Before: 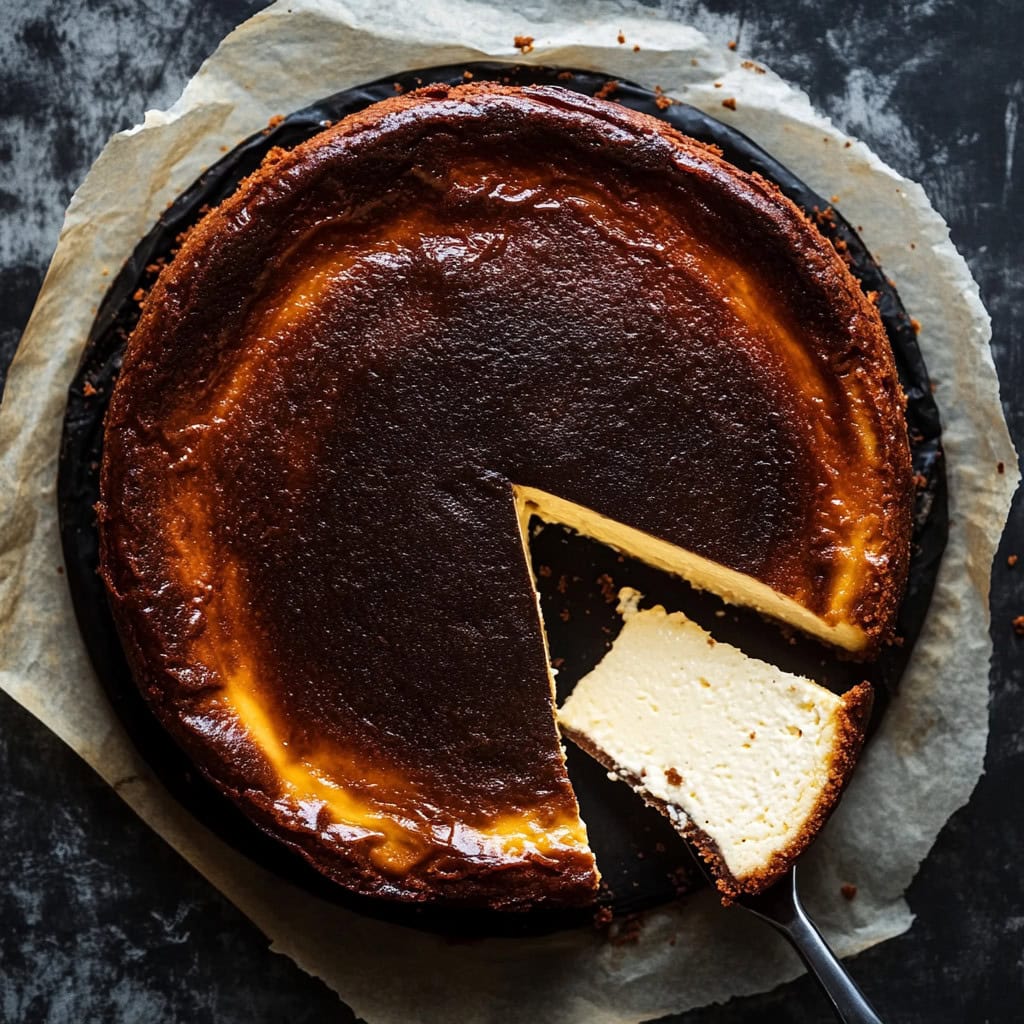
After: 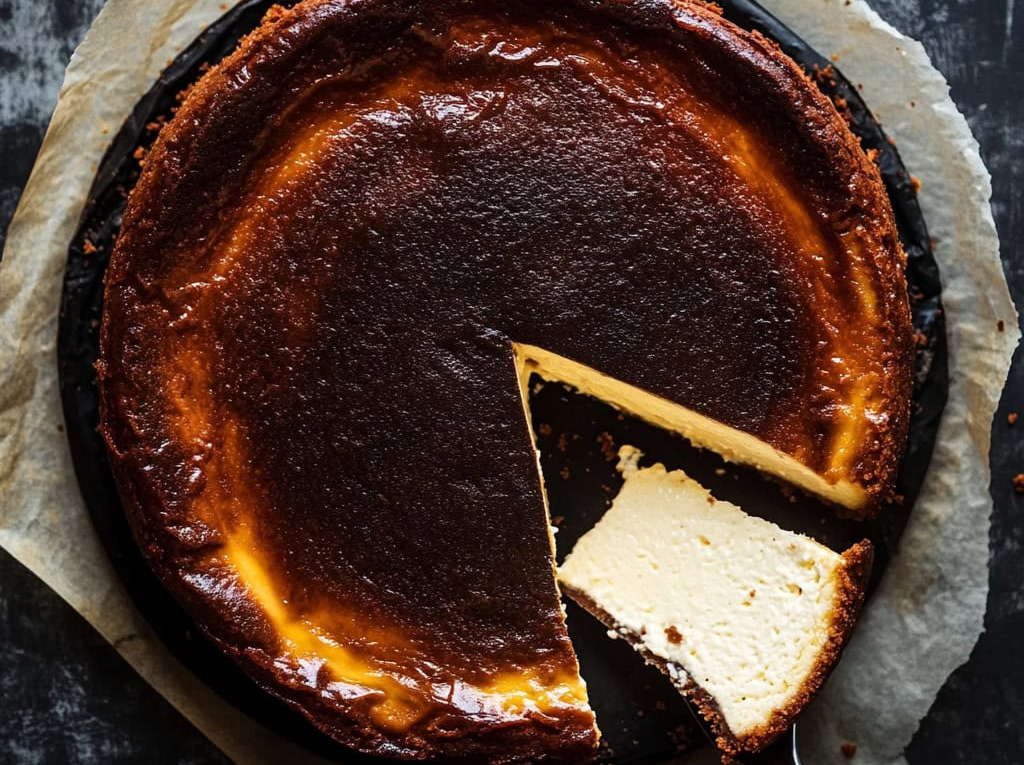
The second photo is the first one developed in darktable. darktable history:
crop: top 13.929%, bottom 11.337%
